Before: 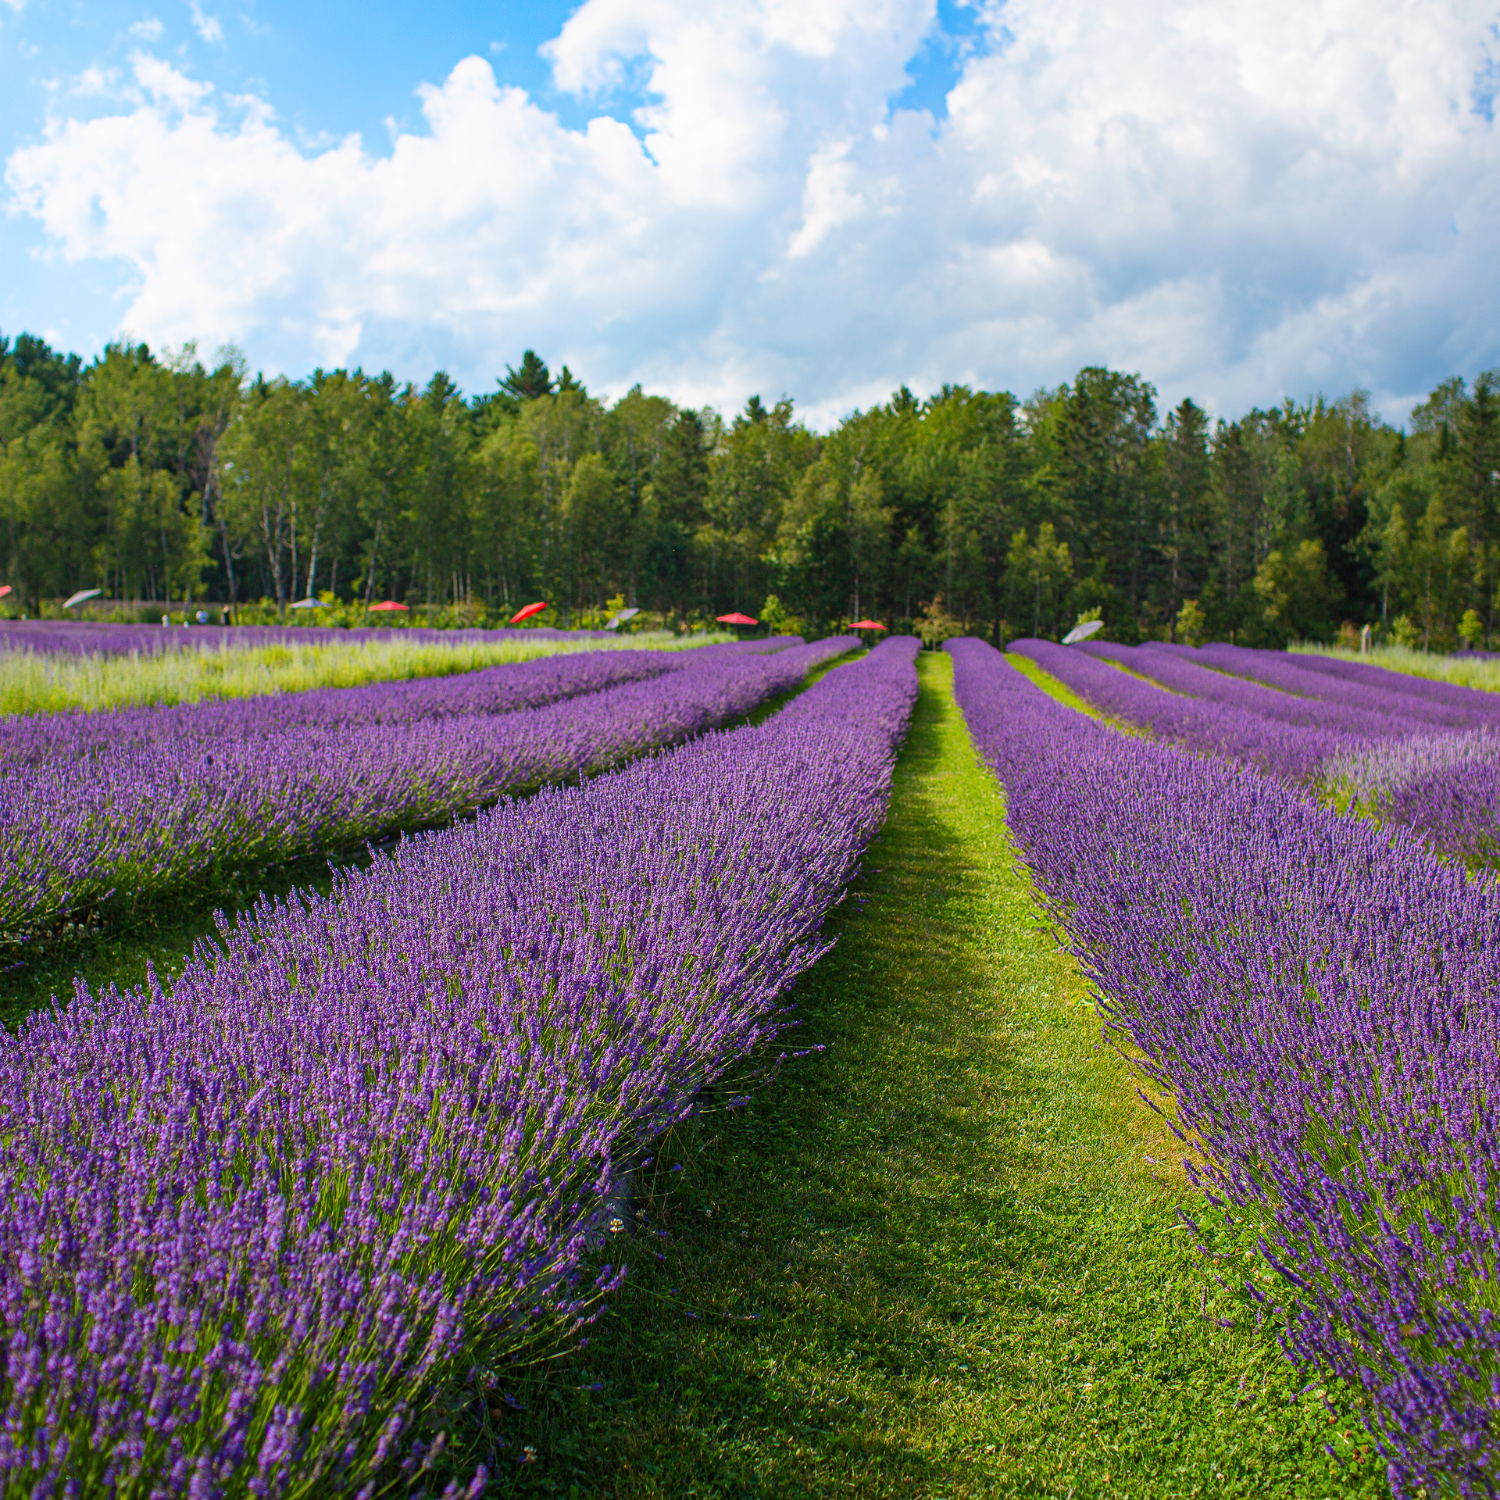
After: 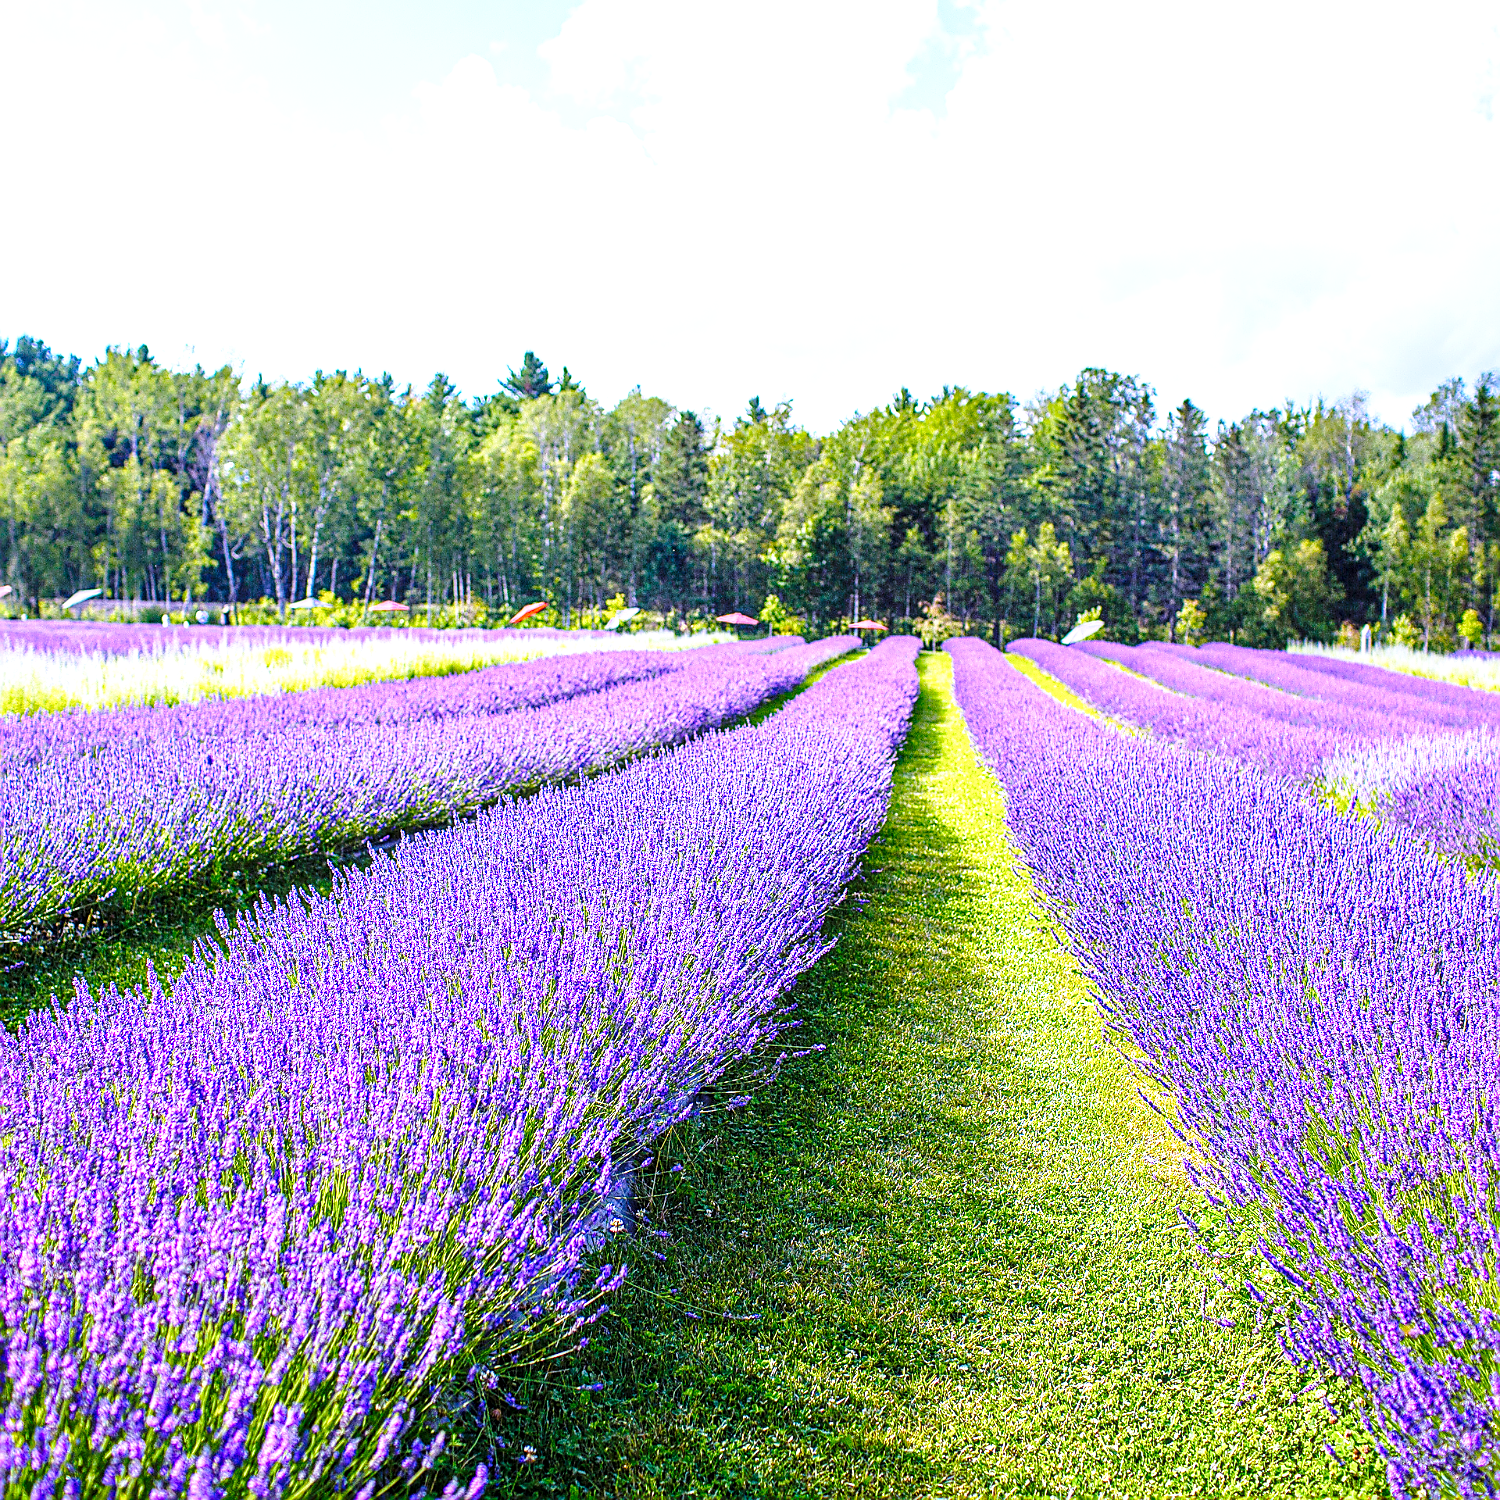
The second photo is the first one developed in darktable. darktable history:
sharpen: radius 1.4, amount 1.25, threshold 0.7
exposure: black level correction 0.001, exposure 1.05 EV, compensate exposure bias true, compensate highlight preservation false
base curve: curves: ch0 [(0, 0) (0.028, 0.03) (0.121, 0.232) (0.46, 0.748) (0.859, 0.968) (1, 1)], preserve colors none
white balance: red 0.98, blue 1.61
local contrast: detail 130%
